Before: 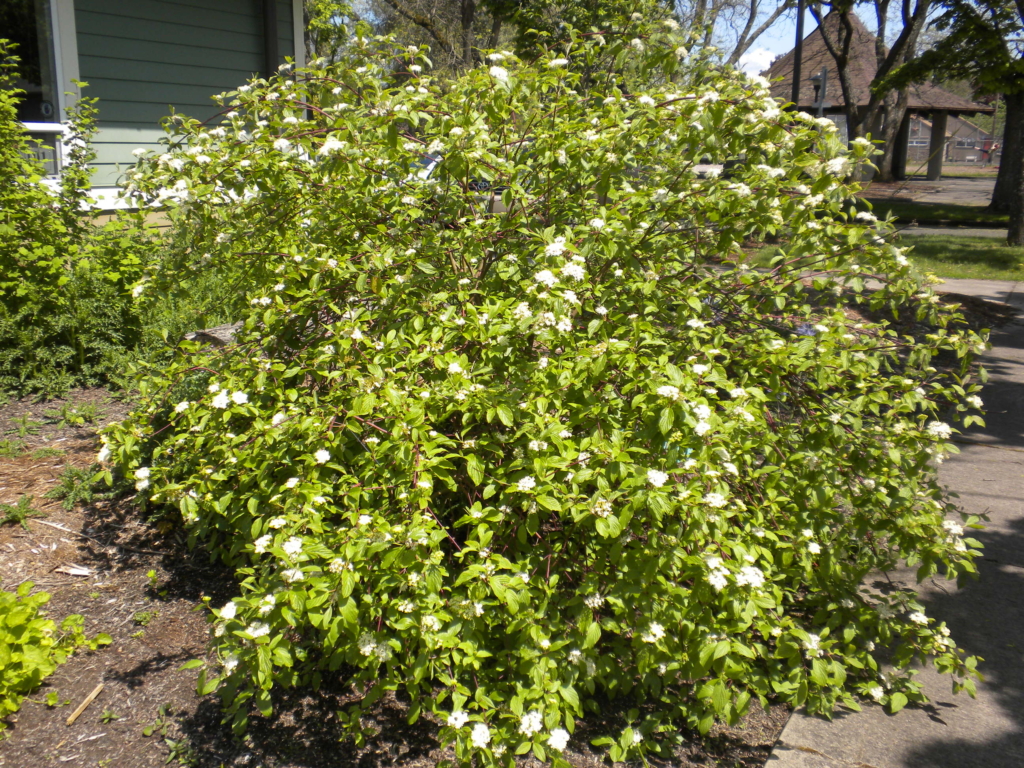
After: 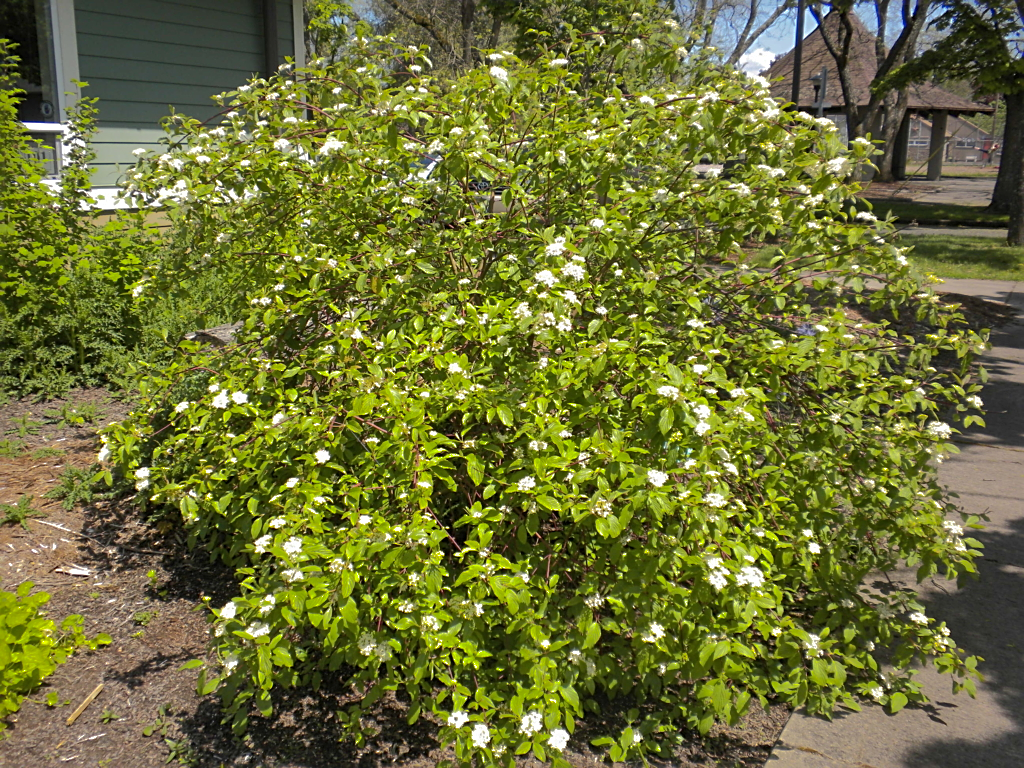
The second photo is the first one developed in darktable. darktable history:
shadows and highlights: shadows 38.17, highlights -73.96
sharpen: on, module defaults
